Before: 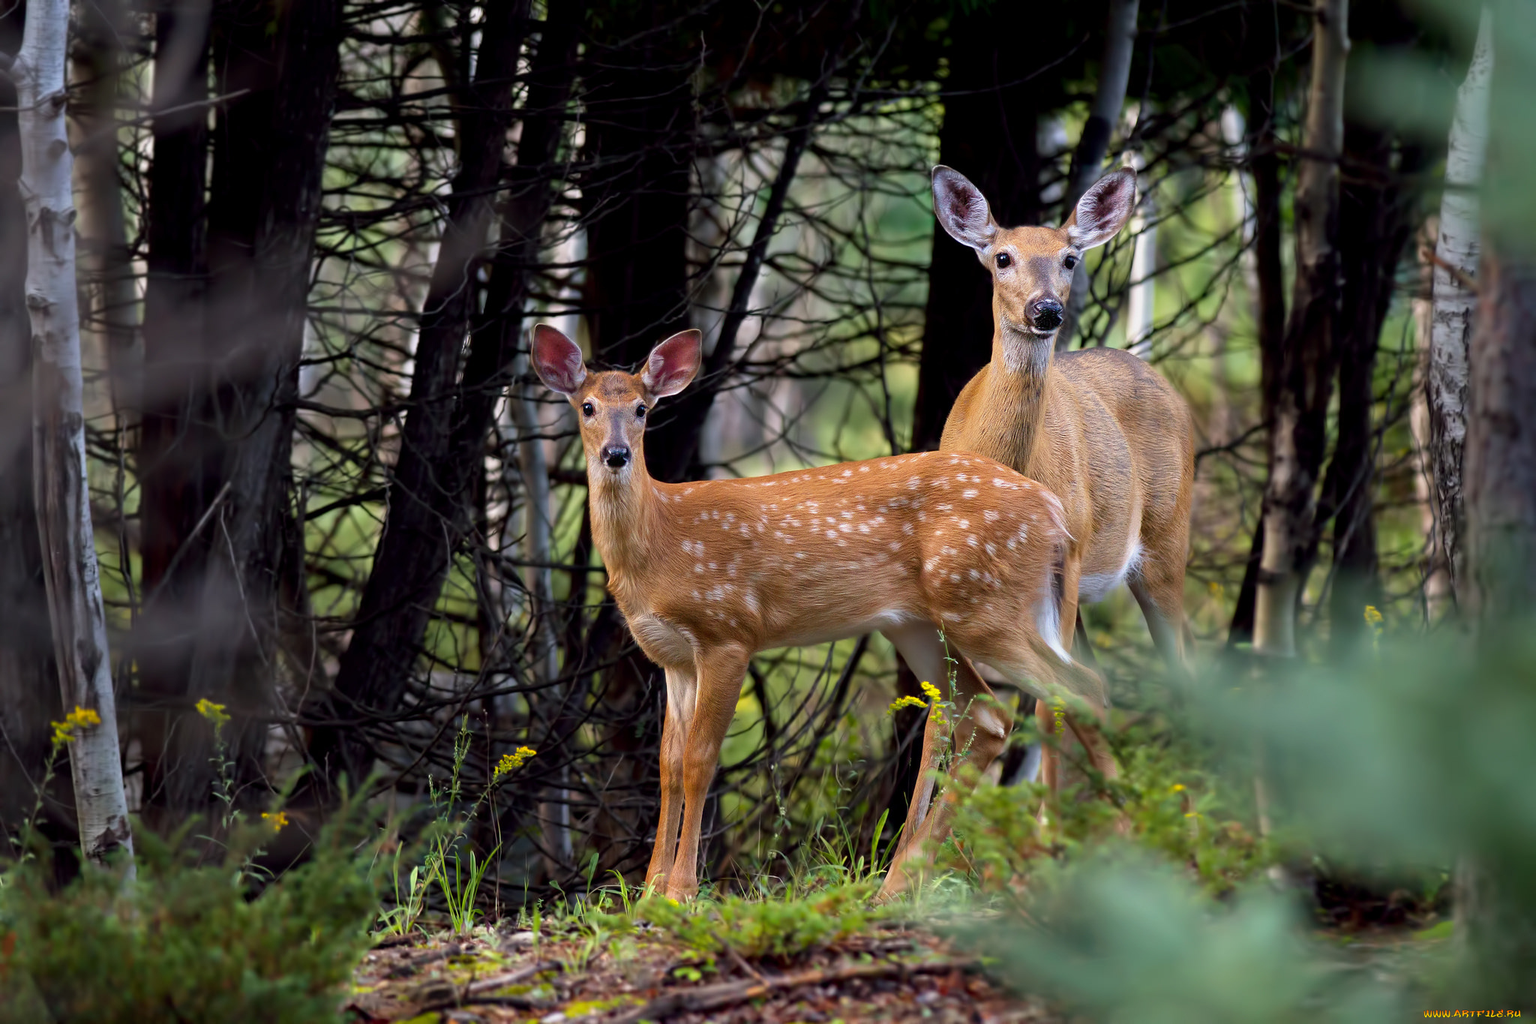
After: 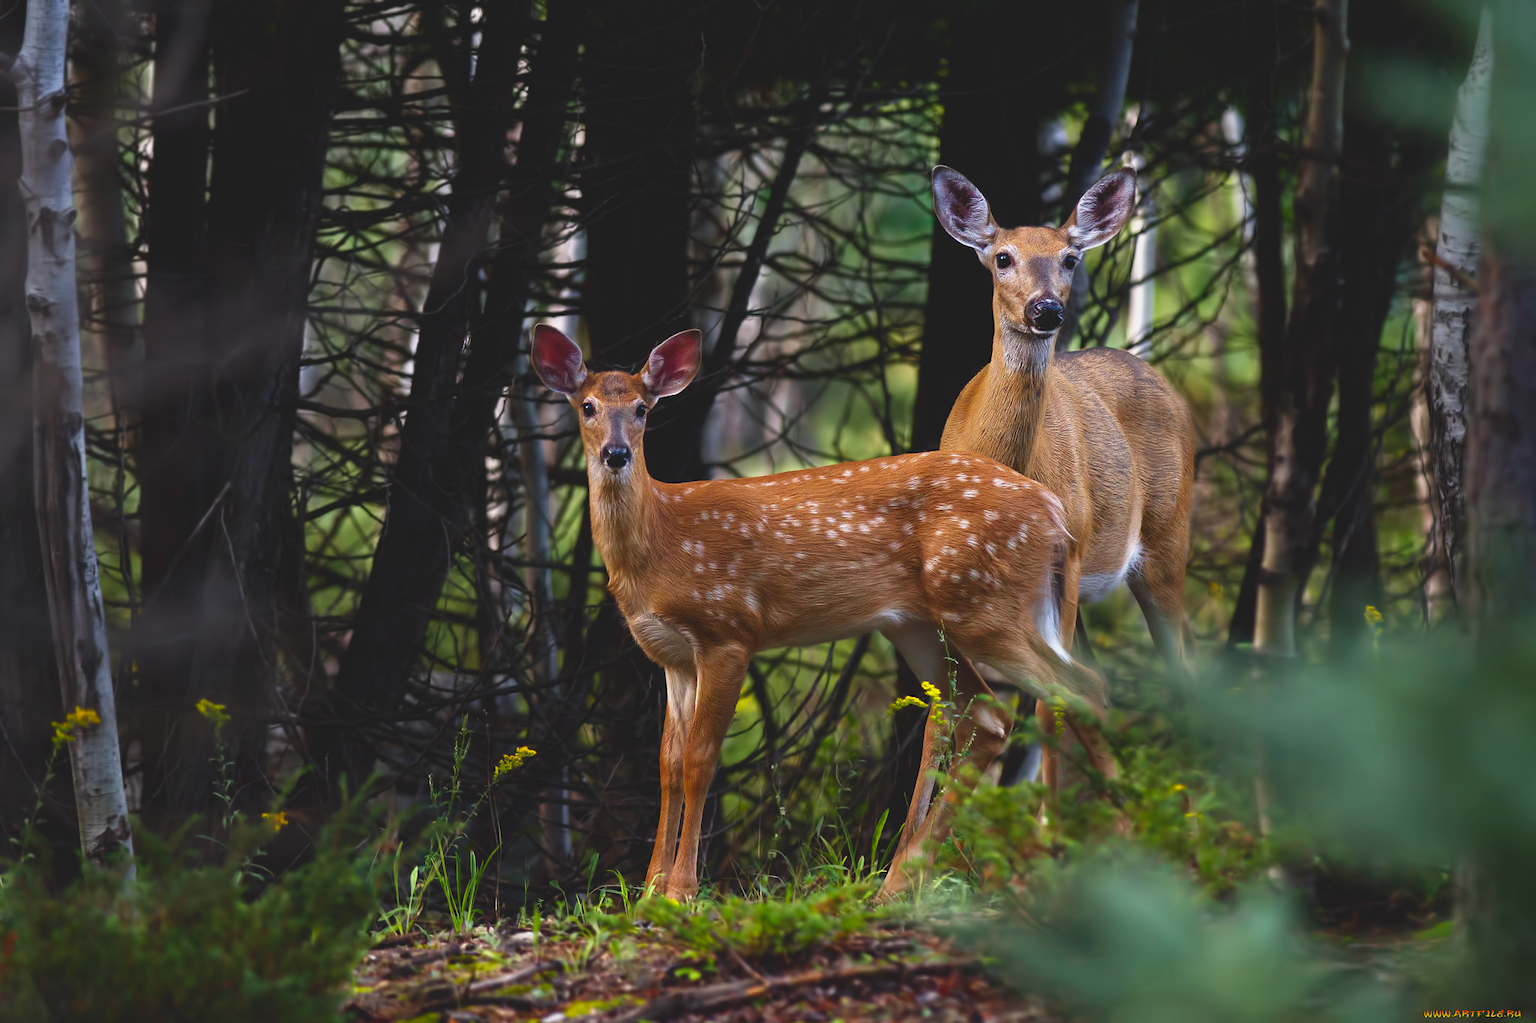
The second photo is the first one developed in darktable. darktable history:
contrast brightness saturation: brightness -0.25, saturation 0.2
exposure: black level correction -0.041, exposure 0.064 EV, compensate highlight preservation false
